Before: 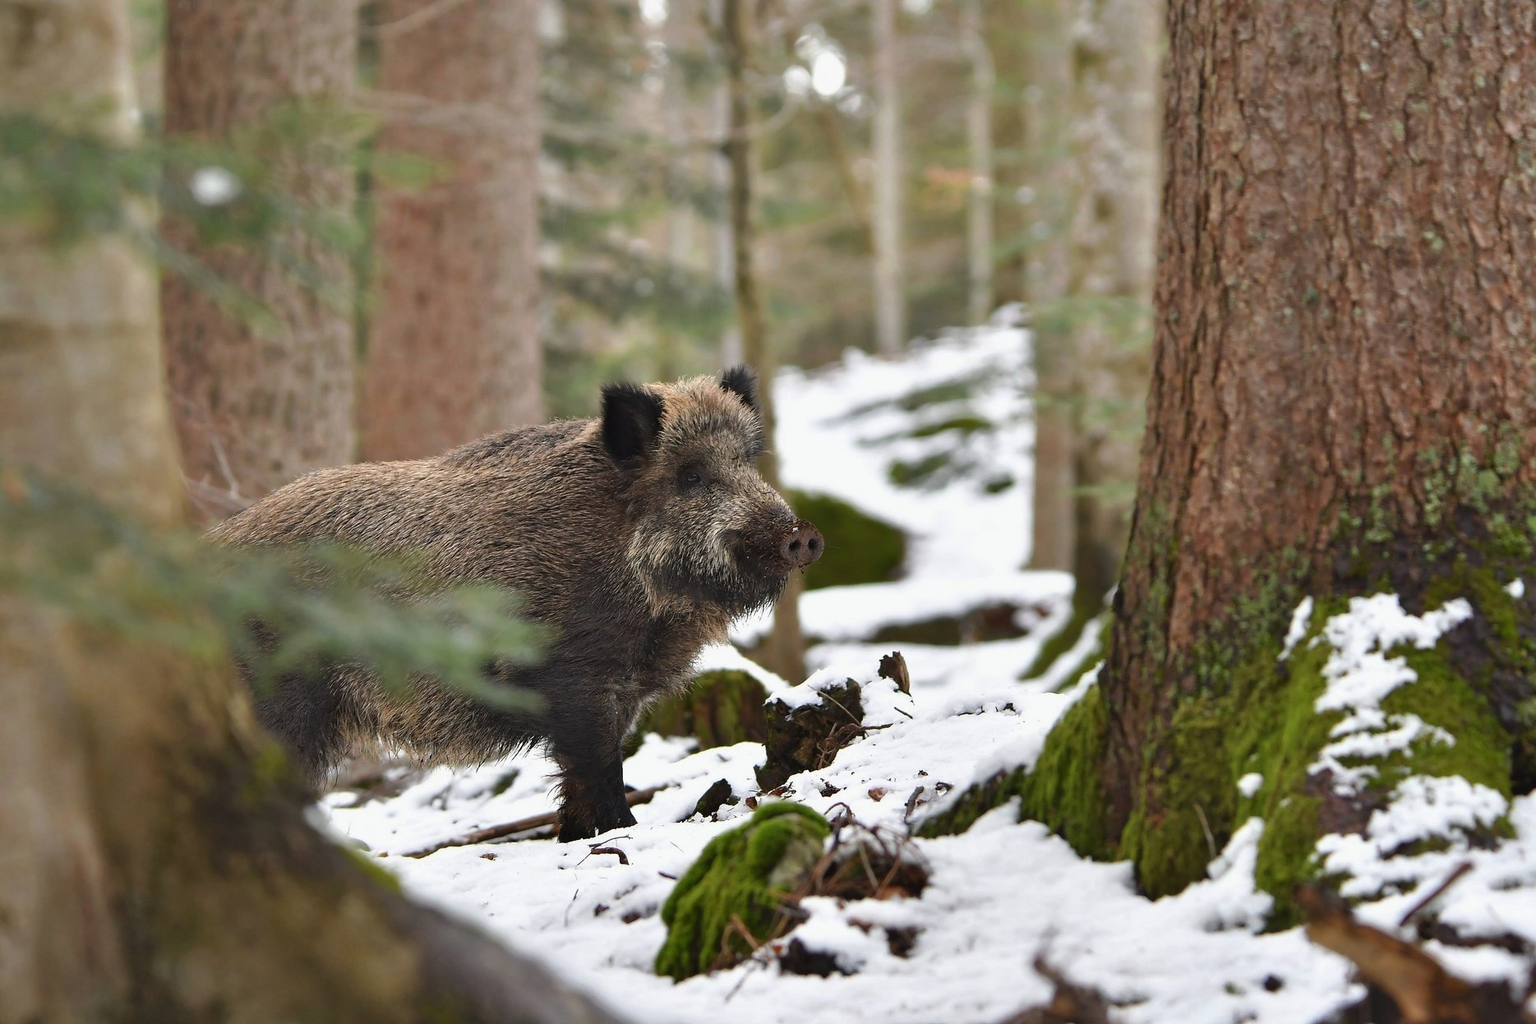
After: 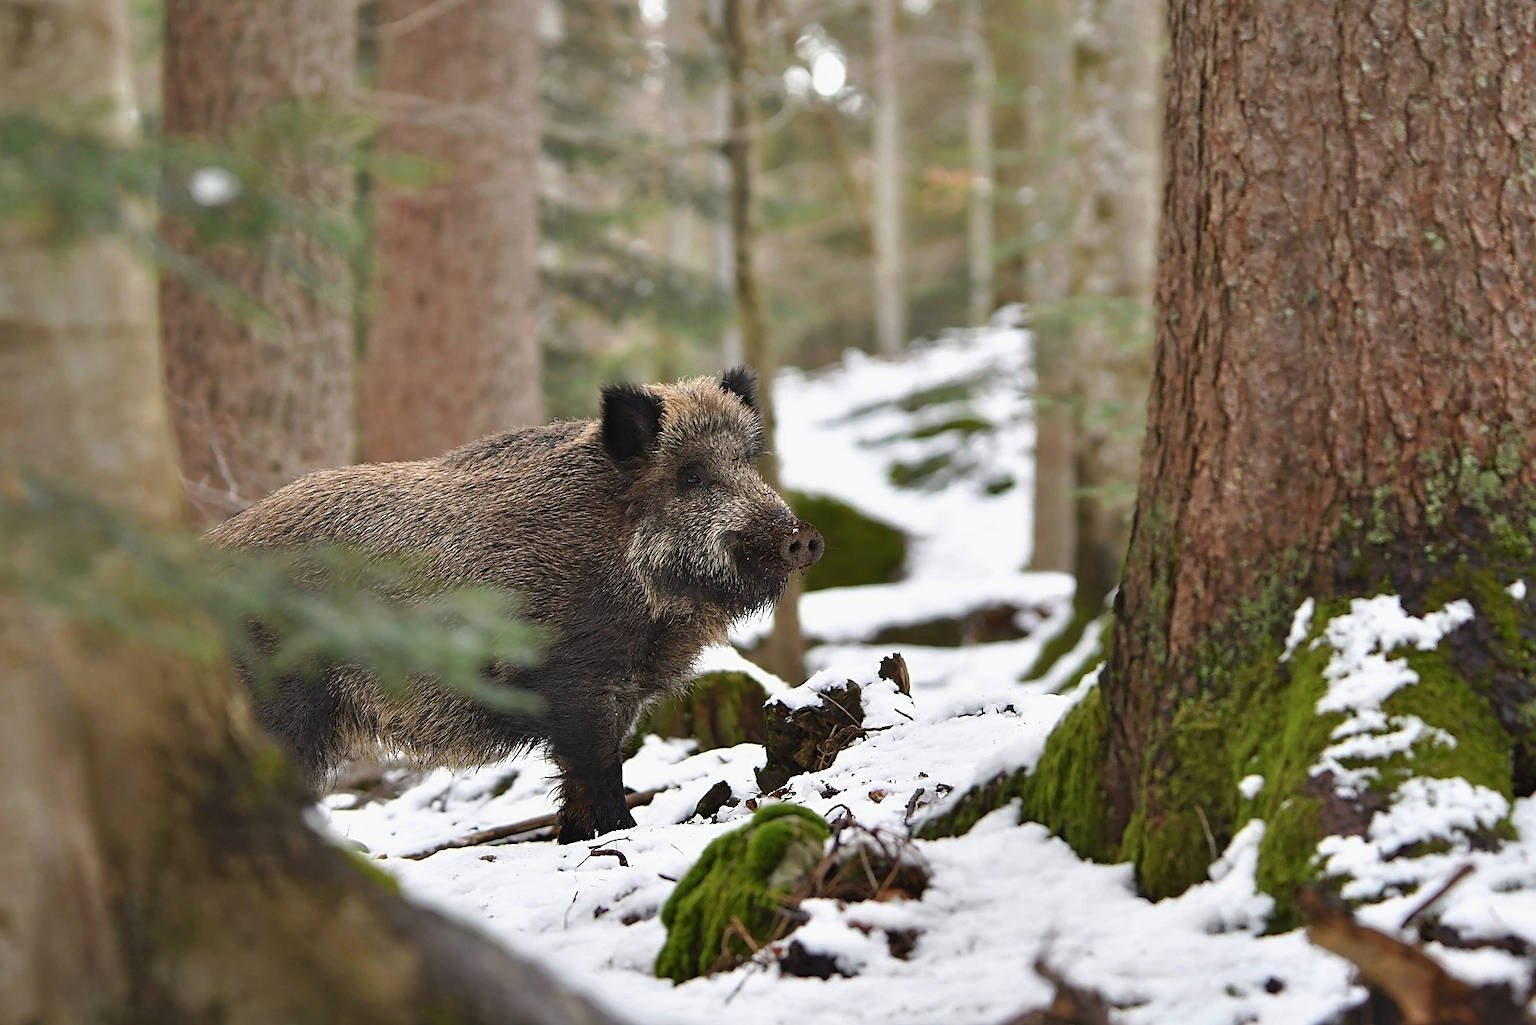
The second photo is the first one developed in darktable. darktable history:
crop and rotate: left 0.173%, bottom 0.013%
sharpen: on, module defaults
